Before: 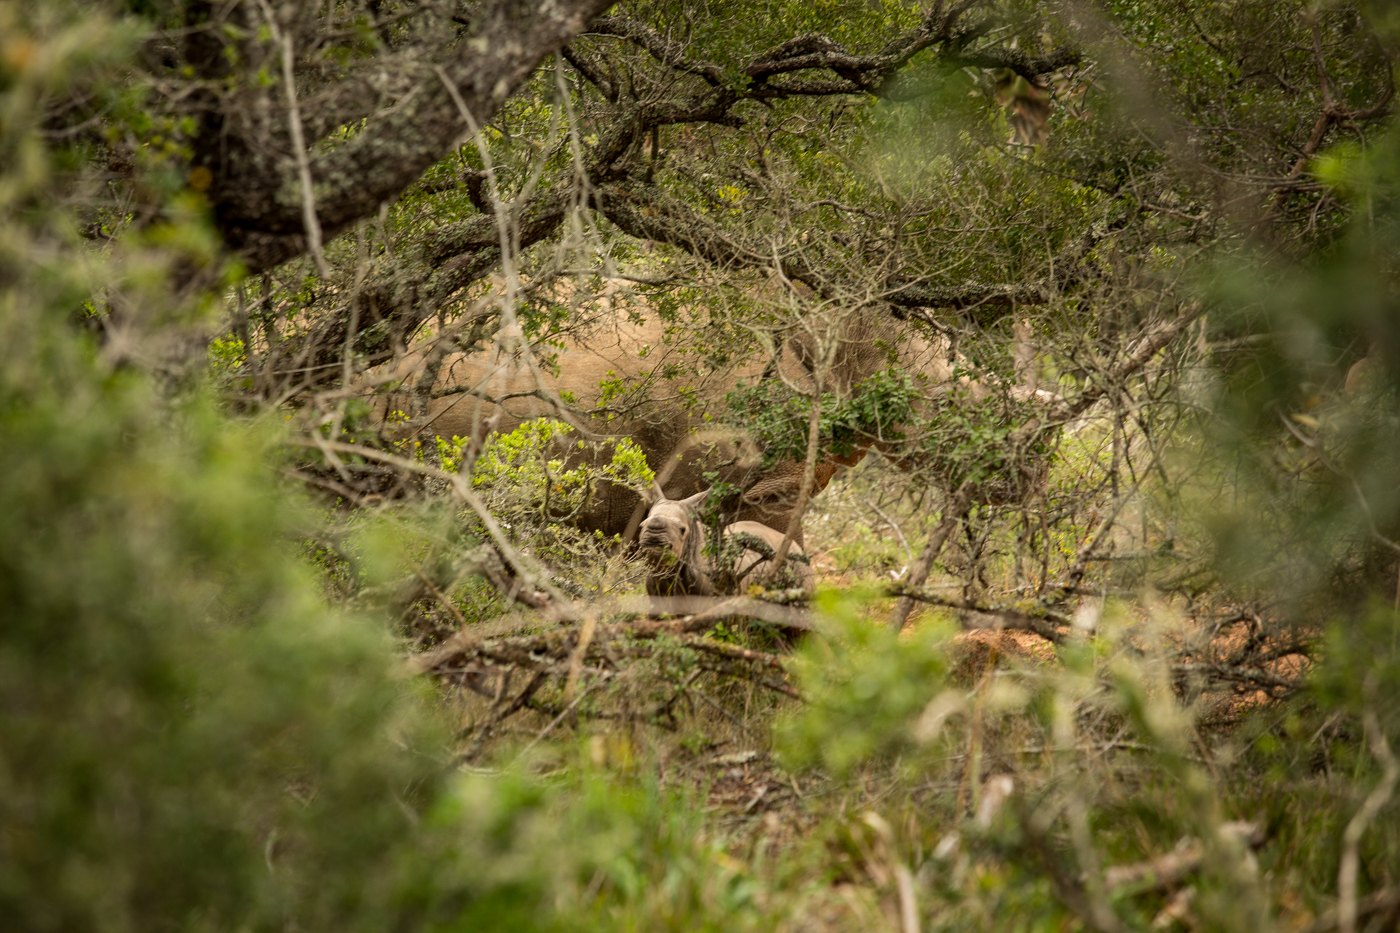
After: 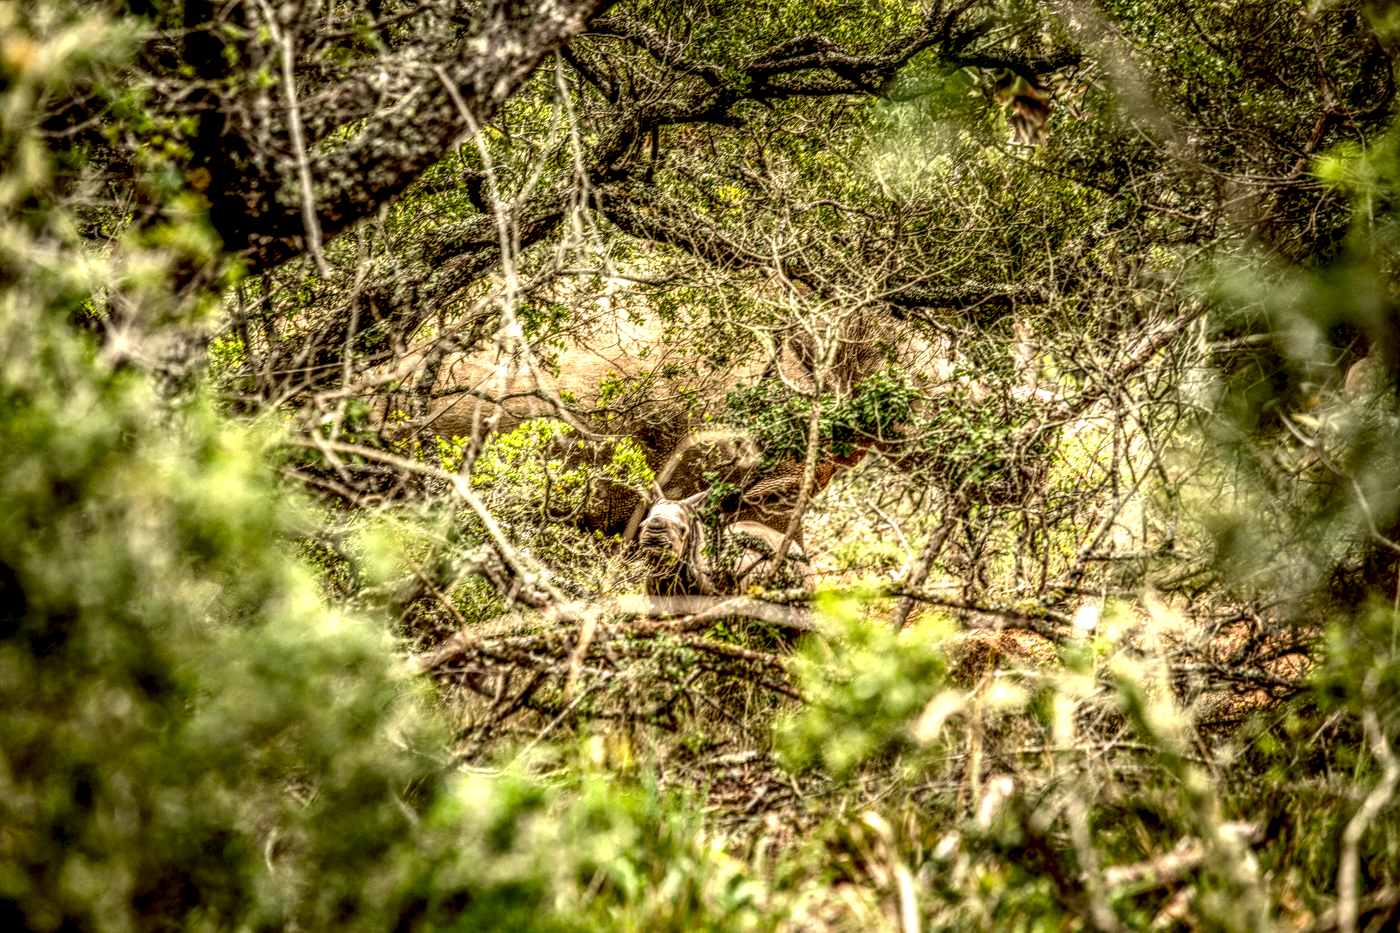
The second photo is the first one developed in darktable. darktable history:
exposure: black level correction 0.012, exposure 0.7 EV, compensate exposure bias true, compensate highlight preservation false
local contrast: highlights 0%, shadows 0%, detail 300%, midtone range 0.3
